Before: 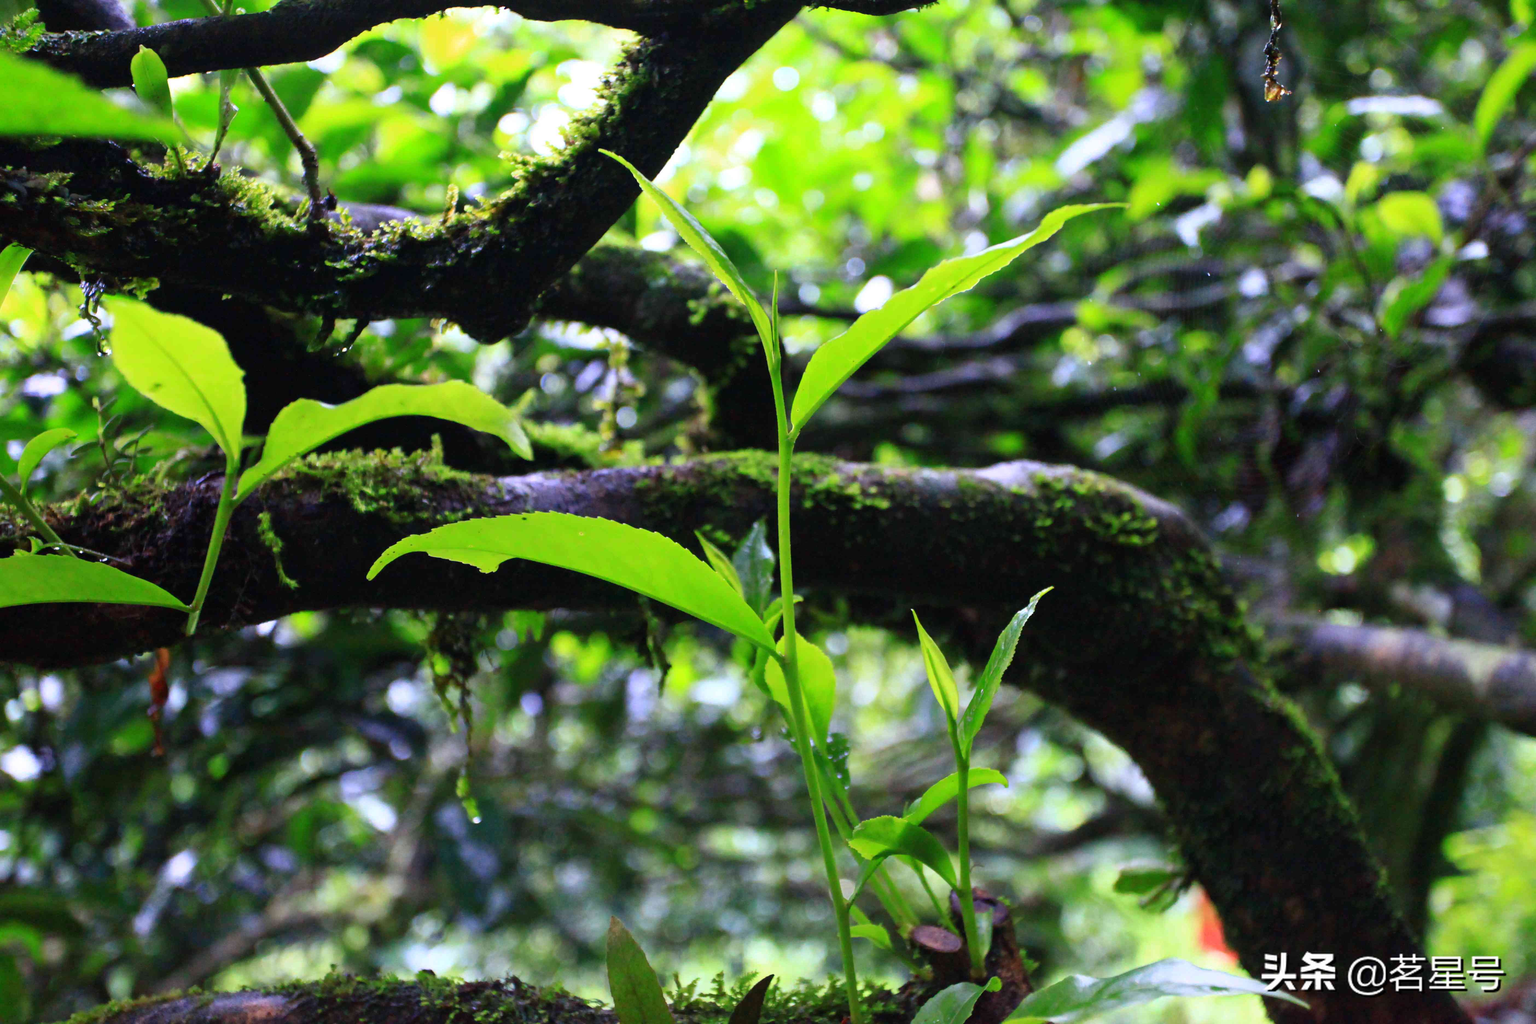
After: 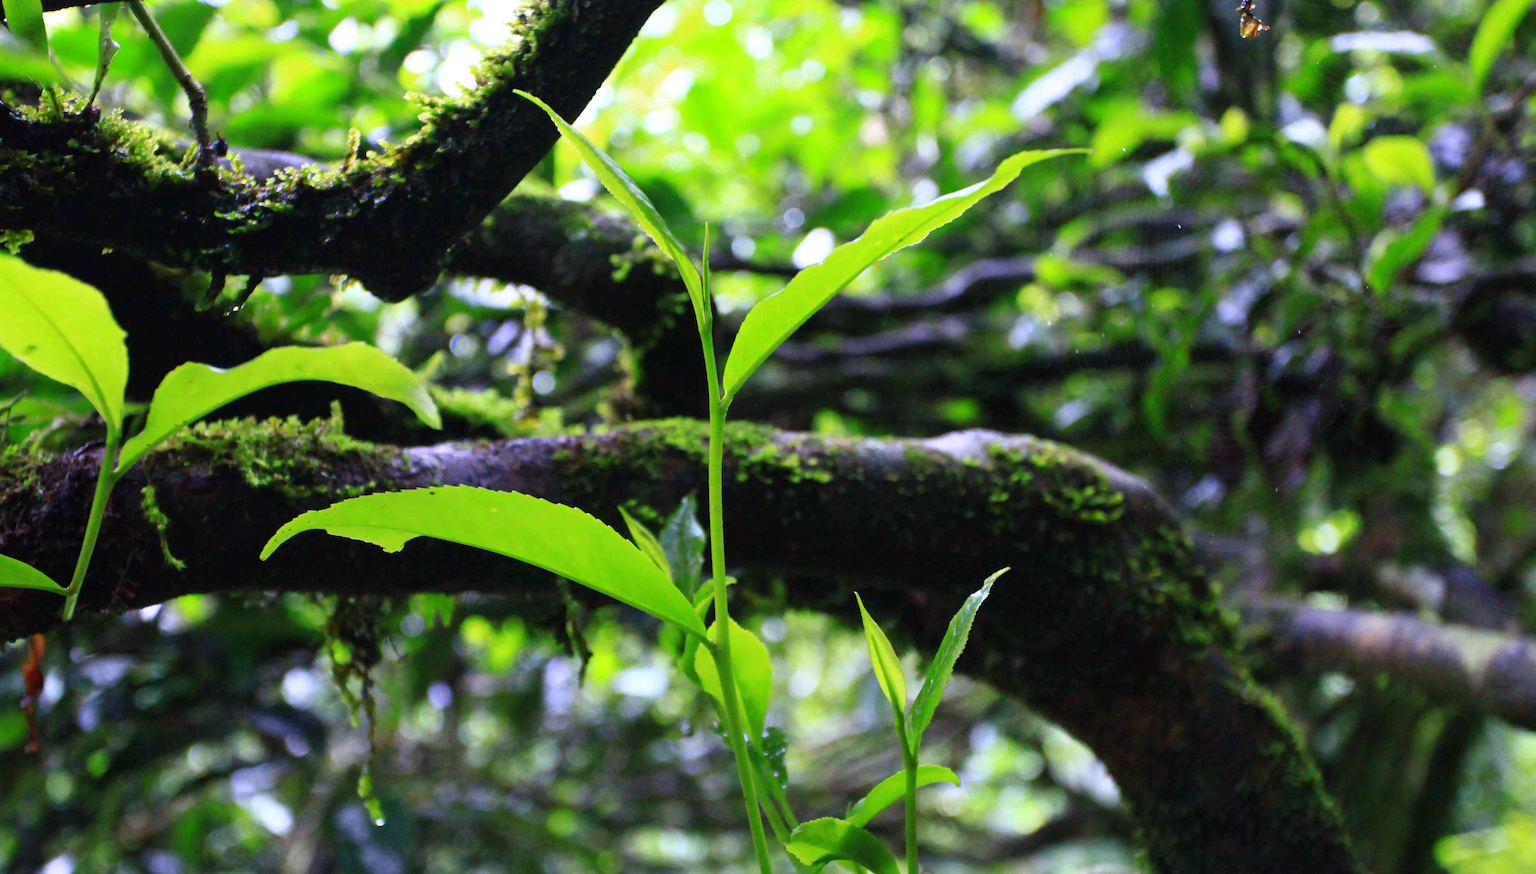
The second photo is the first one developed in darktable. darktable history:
crop: left 8.404%, top 6.573%, bottom 15.199%
